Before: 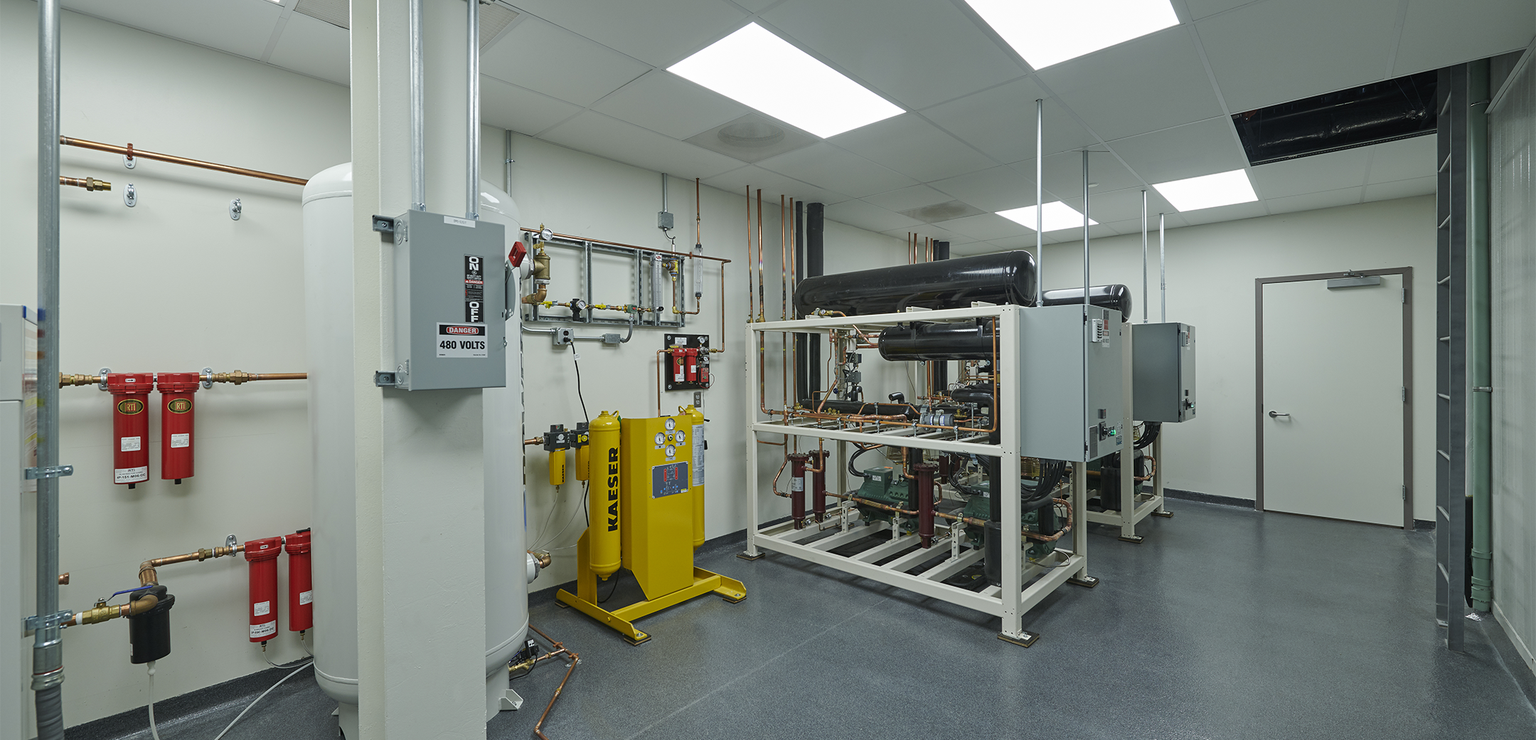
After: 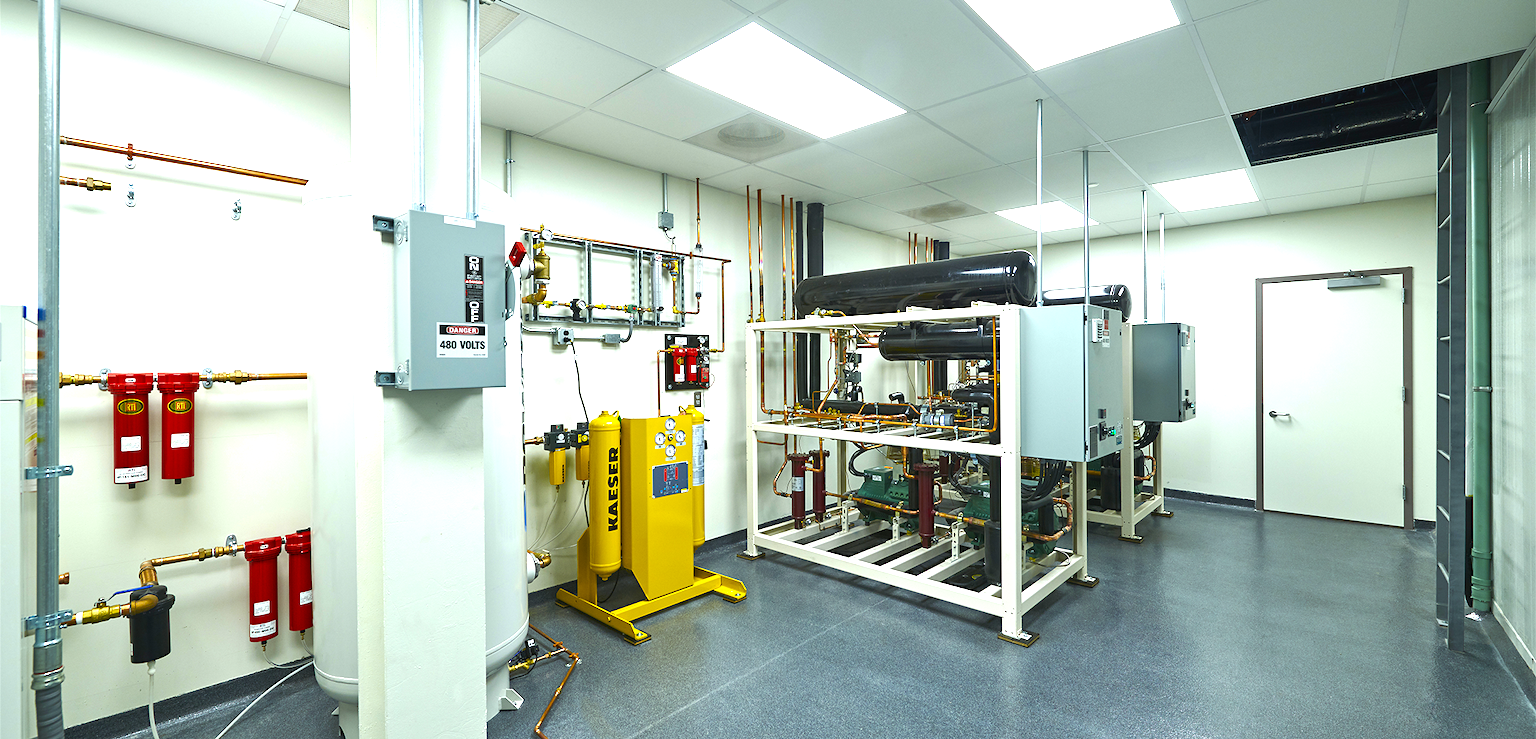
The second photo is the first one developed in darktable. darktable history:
exposure: black level correction 0, exposure 0.7 EV, compensate exposure bias true, compensate highlight preservation false
color balance rgb: linear chroma grading › global chroma 9%, perceptual saturation grading › global saturation 36%, perceptual saturation grading › shadows 35%, perceptual brilliance grading › global brilliance 21.21%, perceptual brilliance grading › shadows -35%, global vibrance 21.21%
